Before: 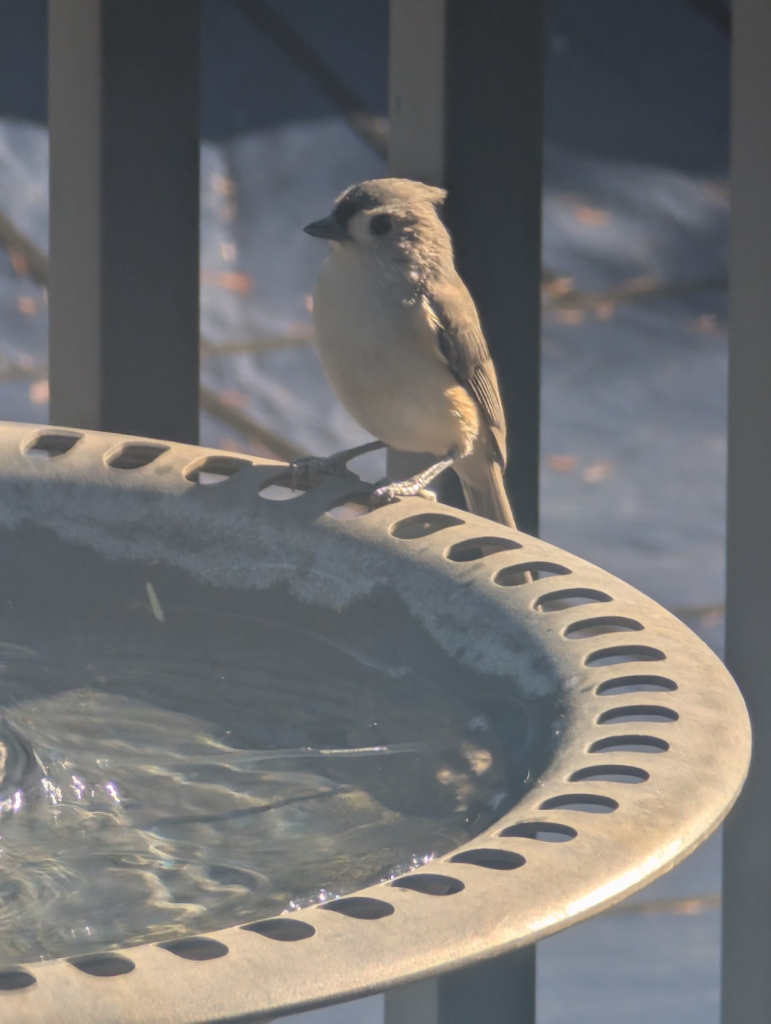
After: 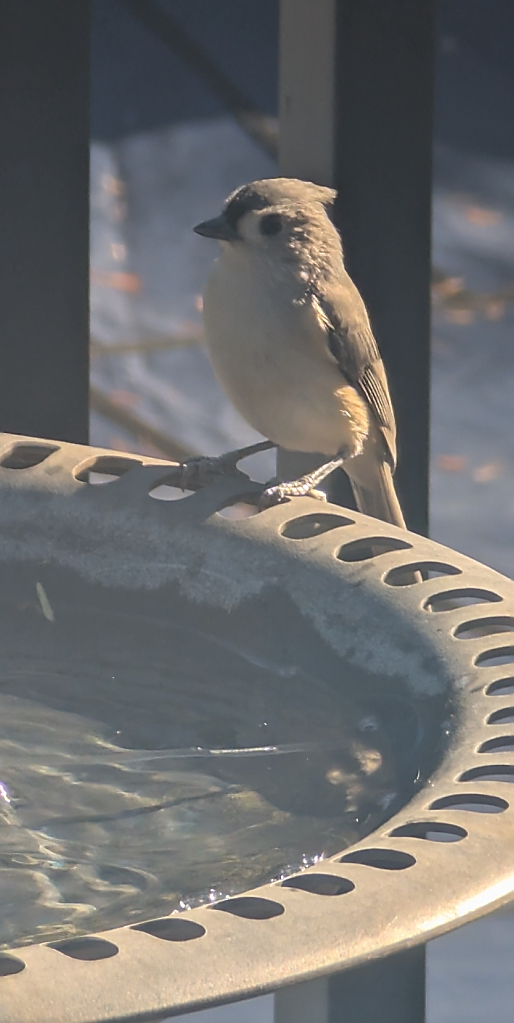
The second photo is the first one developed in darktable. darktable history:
crop and rotate: left 14.5%, right 18.829%
exposure: compensate highlight preservation false
sharpen: radius 1.383, amount 1.256, threshold 0.815
